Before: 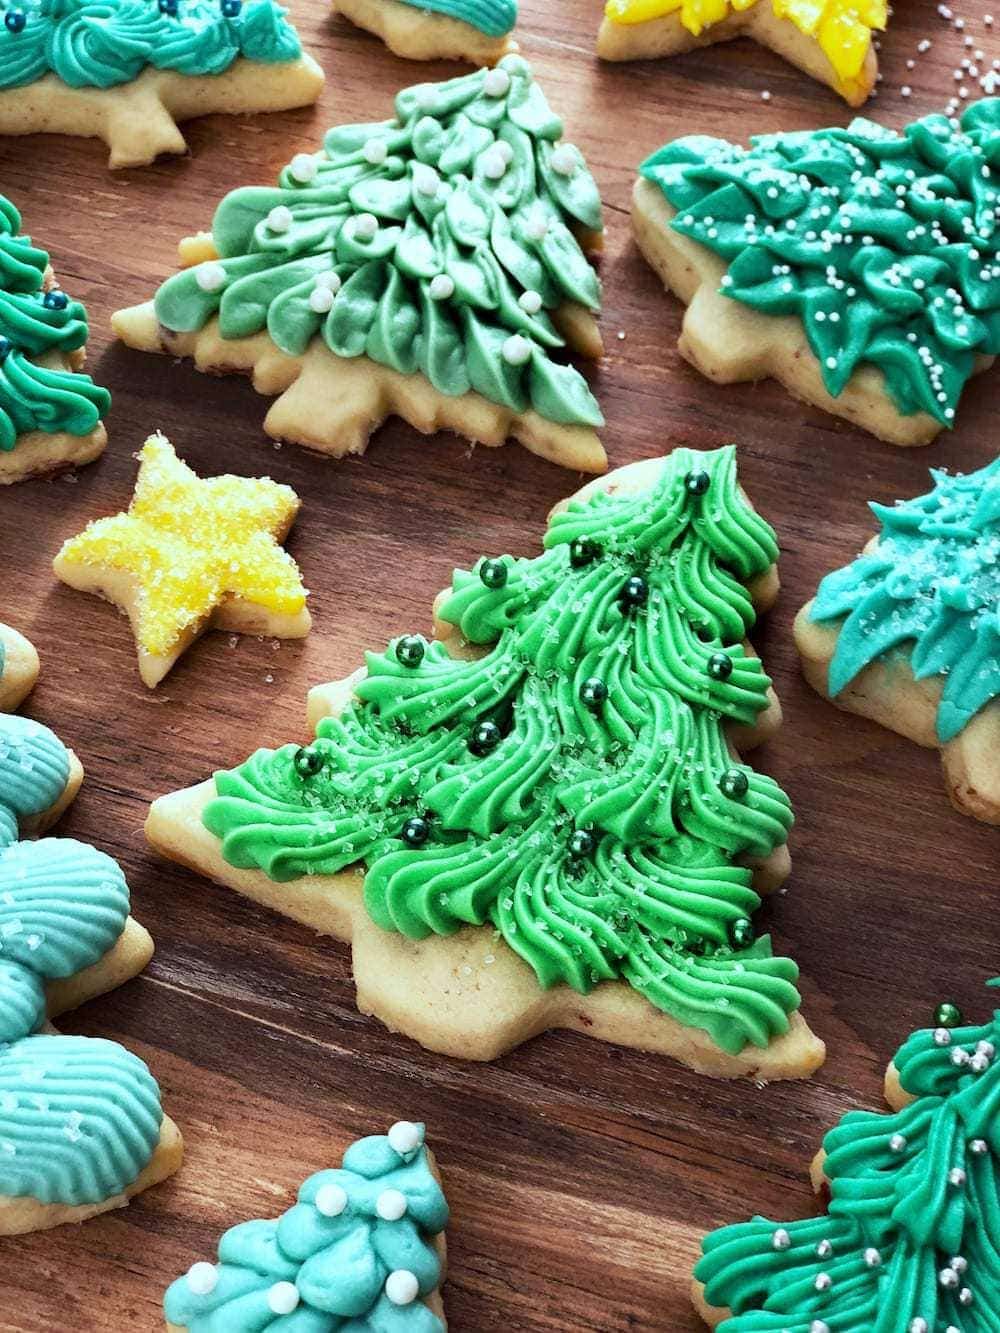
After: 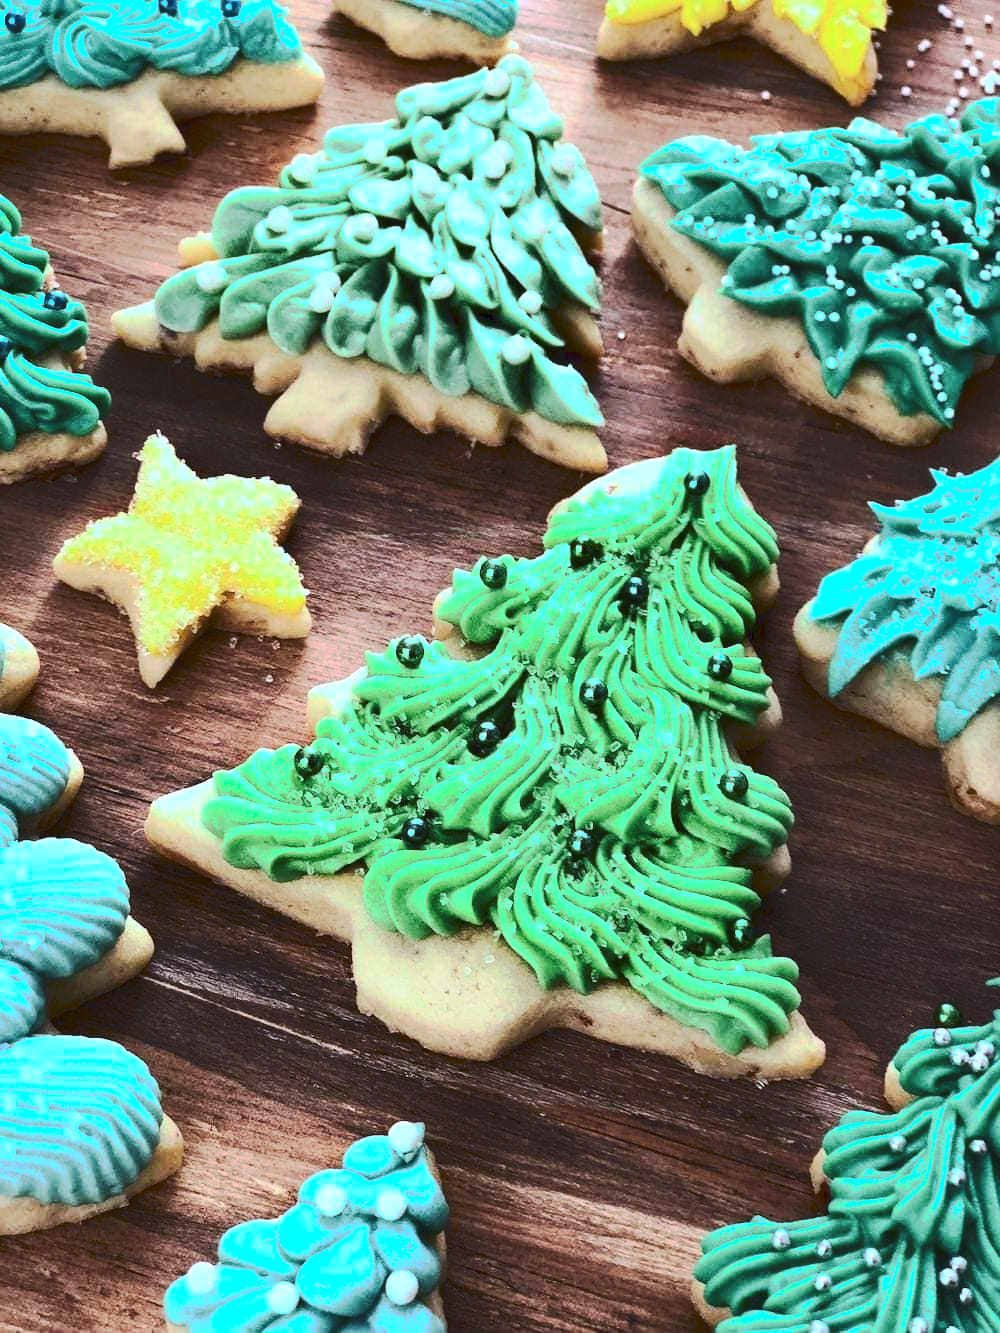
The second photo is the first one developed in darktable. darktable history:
contrast brightness saturation: contrast 0.39, brightness 0.1
white balance: red 0.984, blue 1.059
tone curve: curves: ch0 [(0, 0) (0.003, 0.08) (0.011, 0.088) (0.025, 0.104) (0.044, 0.122) (0.069, 0.141) (0.1, 0.161) (0.136, 0.181) (0.177, 0.209) (0.224, 0.246) (0.277, 0.293) (0.335, 0.343) (0.399, 0.399) (0.468, 0.464) (0.543, 0.54) (0.623, 0.616) (0.709, 0.694) (0.801, 0.757) (0.898, 0.821) (1, 1)], preserve colors none
